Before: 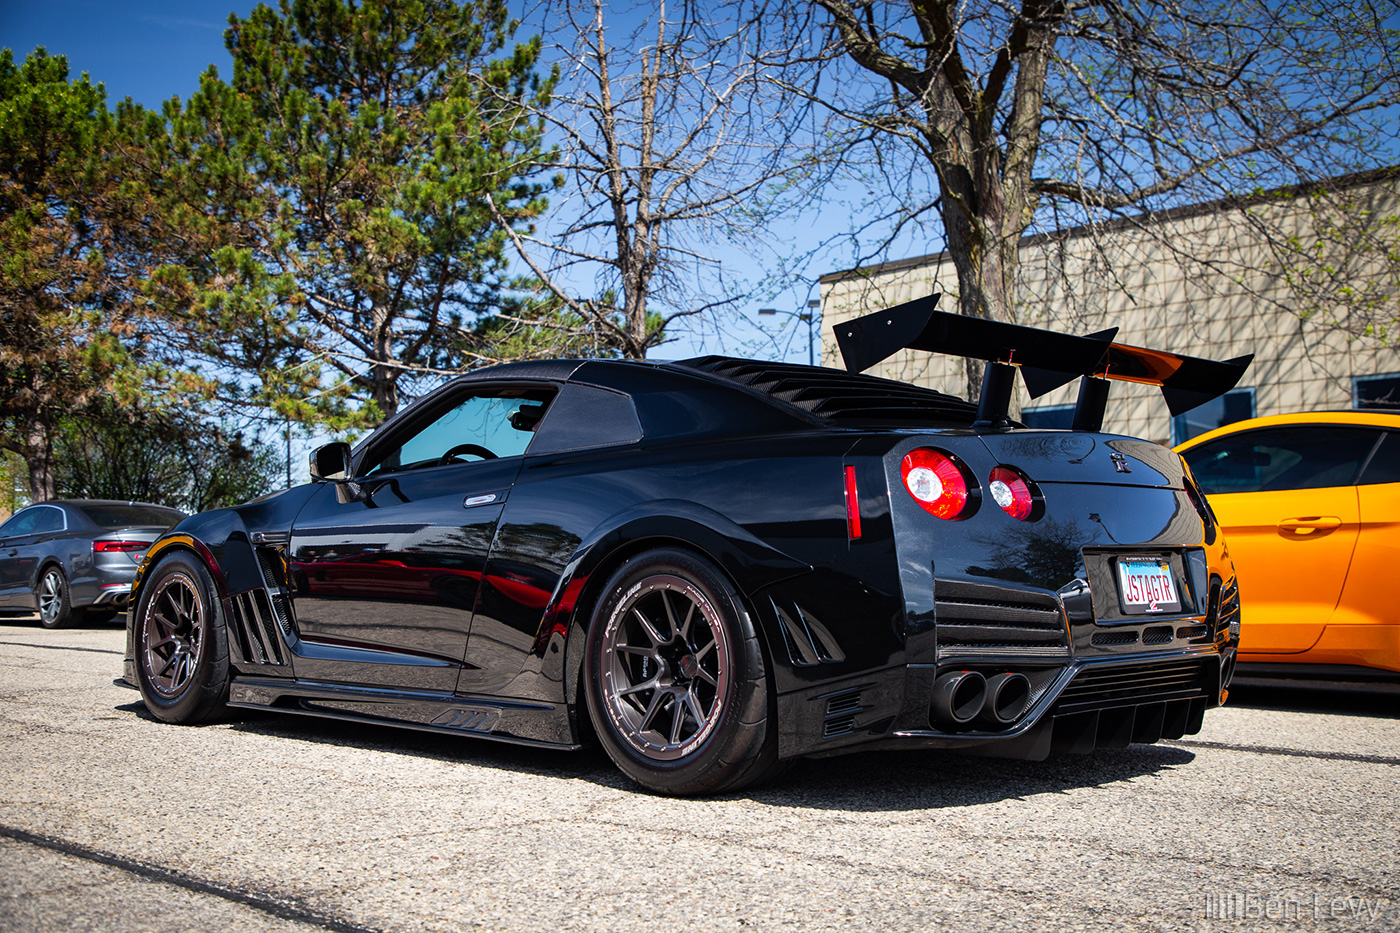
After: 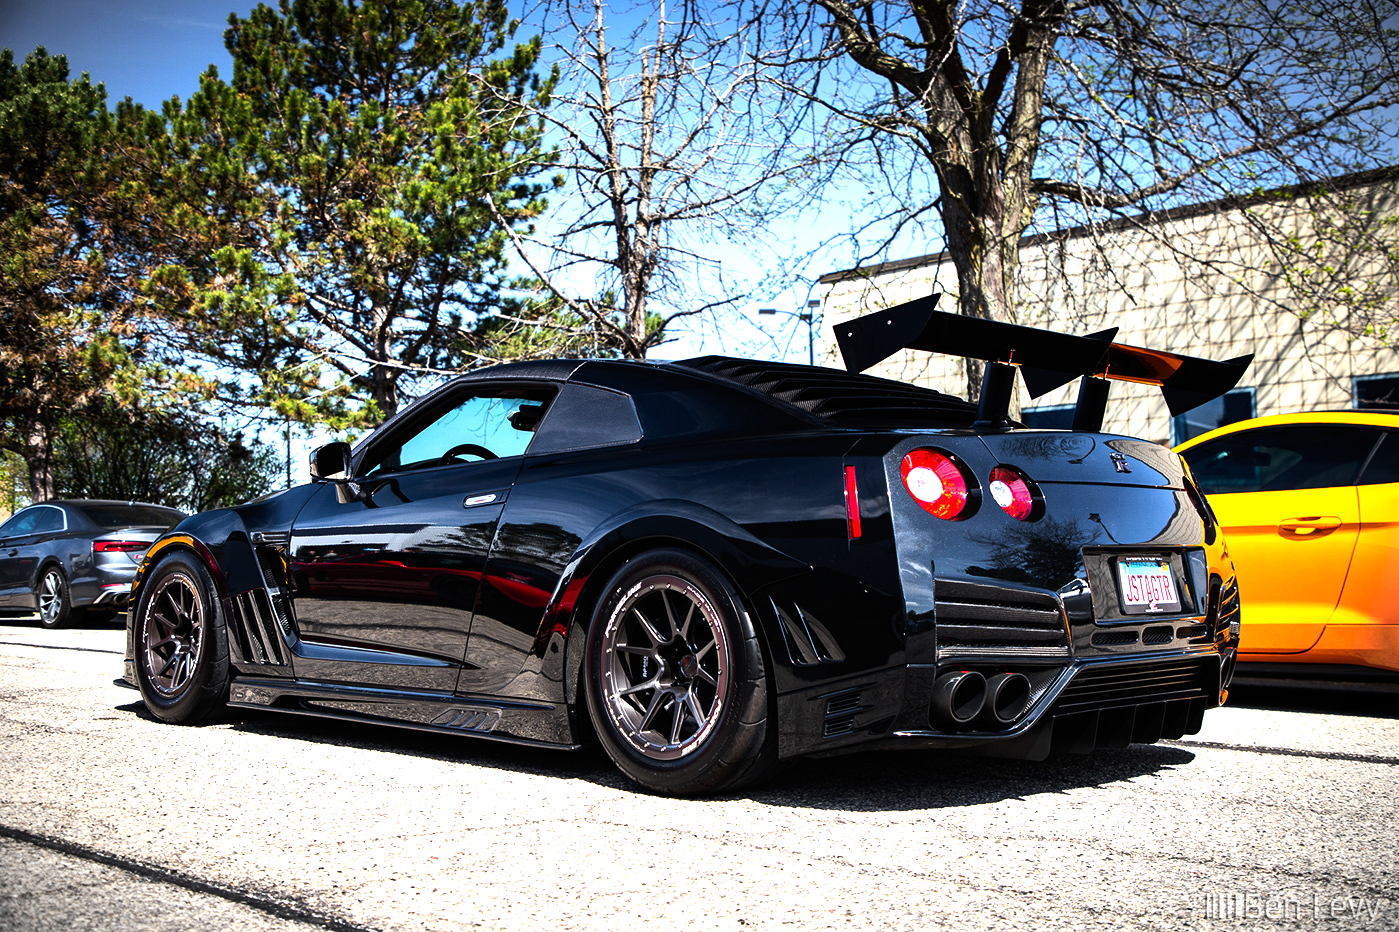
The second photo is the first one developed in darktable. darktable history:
exposure: exposure 0.161 EV, compensate highlight preservation false
vignetting: fall-off start 99.64%, brightness -0.623, saturation -0.671, width/height ratio 1.304
tone equalizer: -8 EV -1.08 EV, -7 EV -1.02 EV, -6 EV -0.873 EV, -5 EV -0.568 EV, -3 EV 0.574 EV, -2 EV 0.89 EV, -1 EV 0.997 EV, +0 EV 1.07 EV, edges refinement/feathering 500, mask exposure compensation -1.57 EV, preserve details no
